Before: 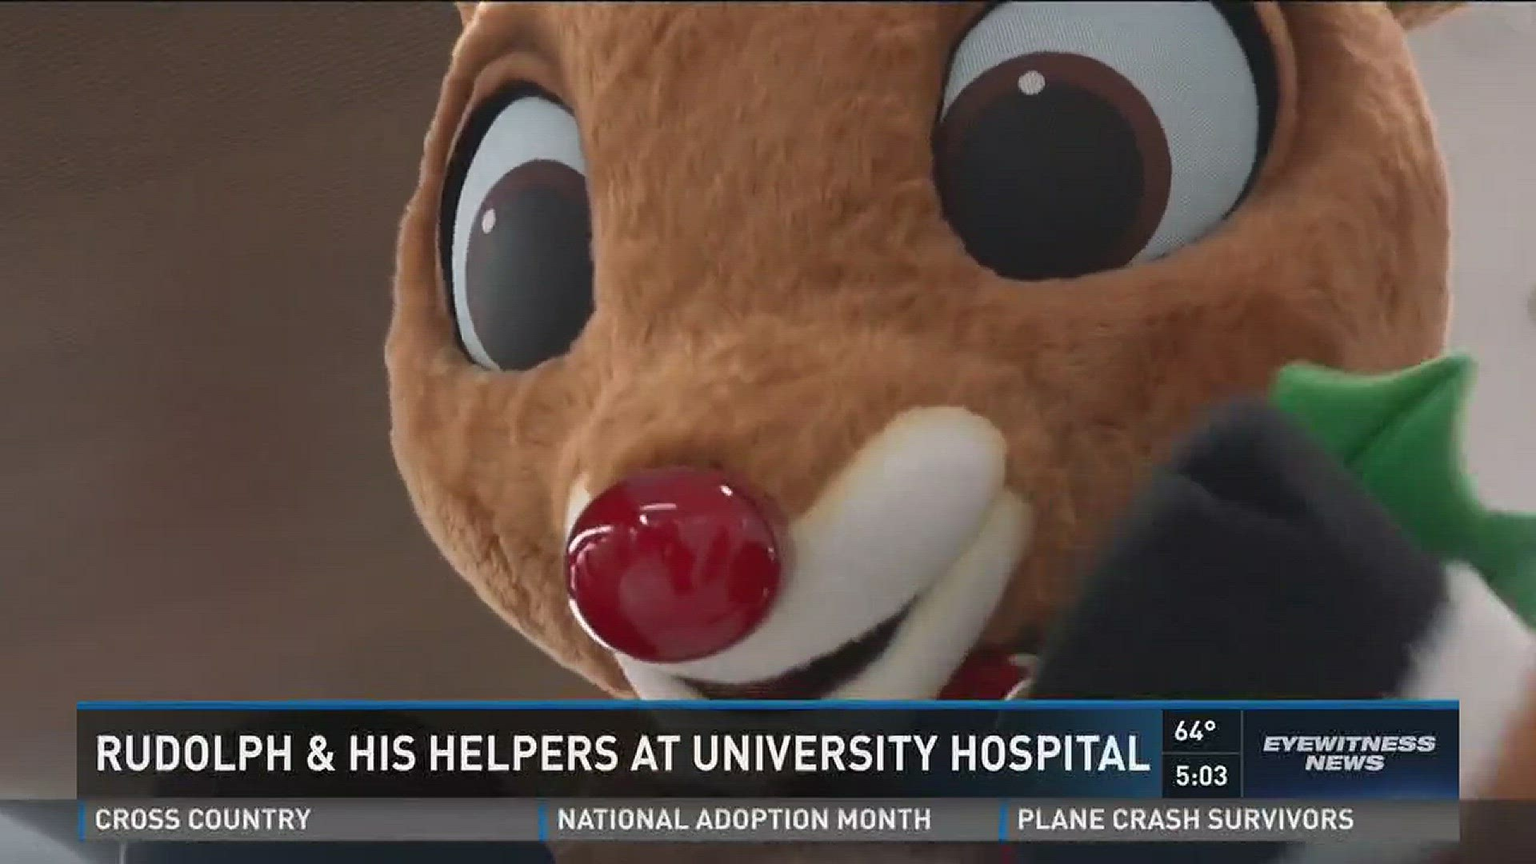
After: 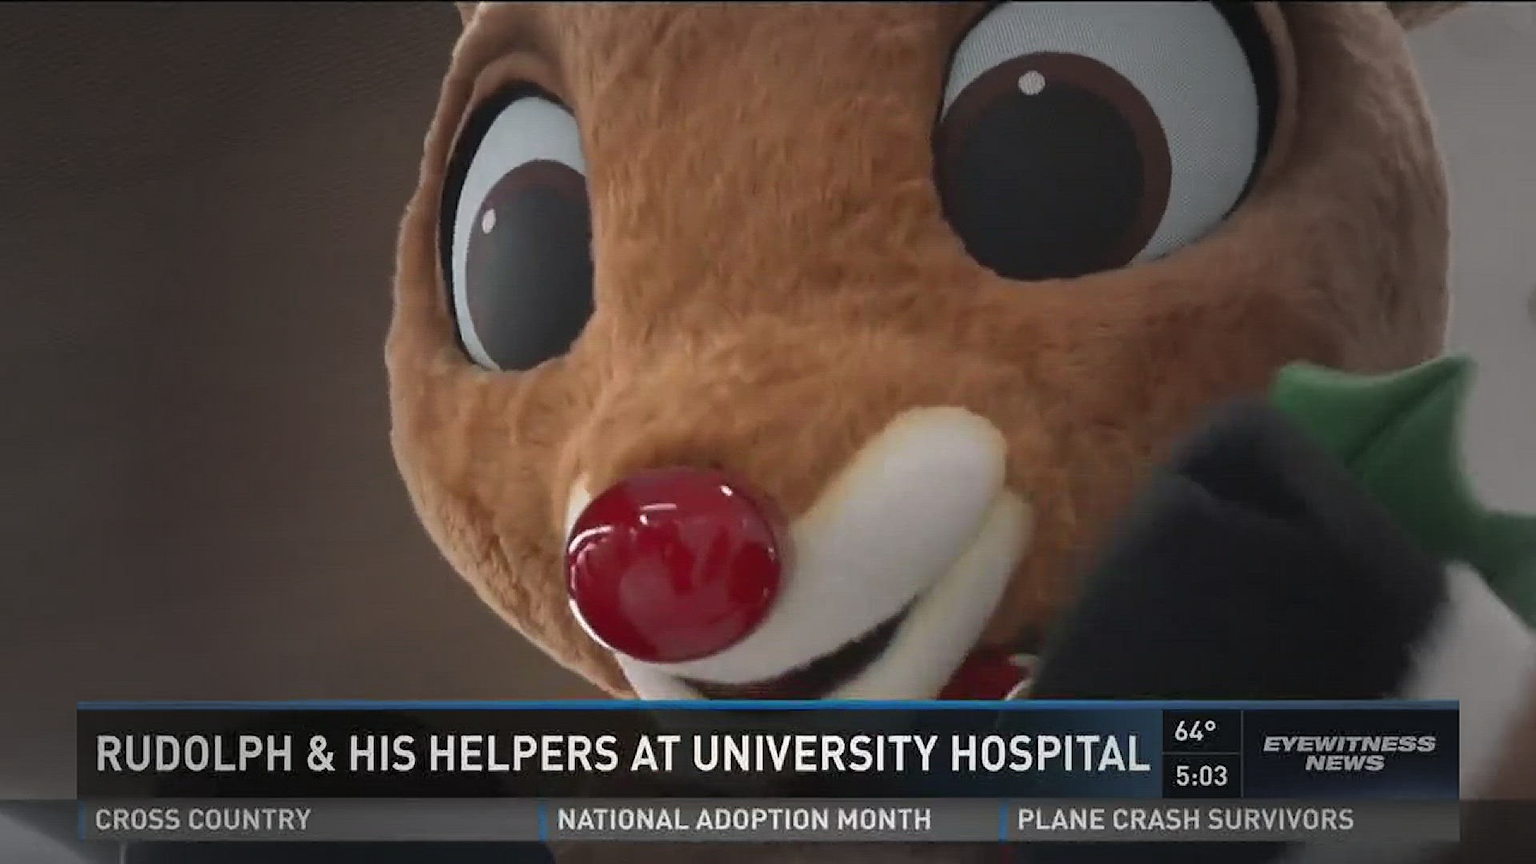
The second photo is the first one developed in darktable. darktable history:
vignetting: fall-off start 39.98%, fall-off radius 41.08%, unbound false
